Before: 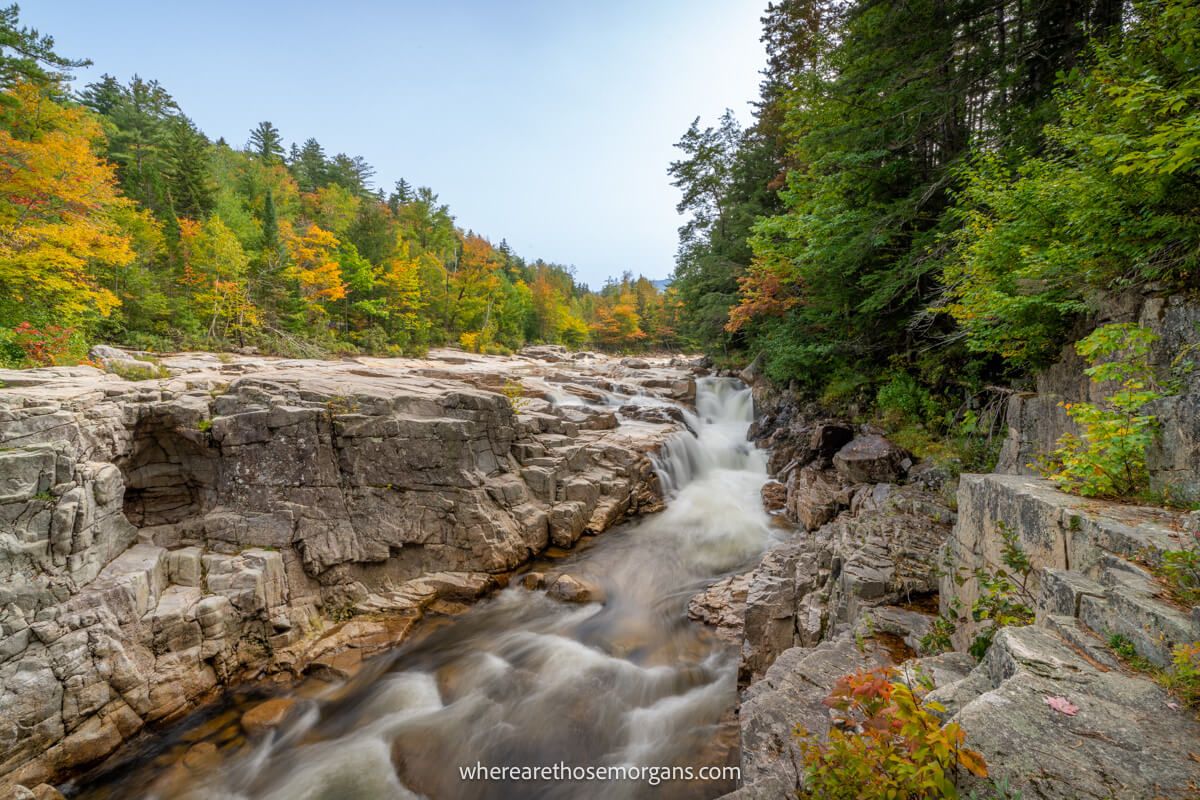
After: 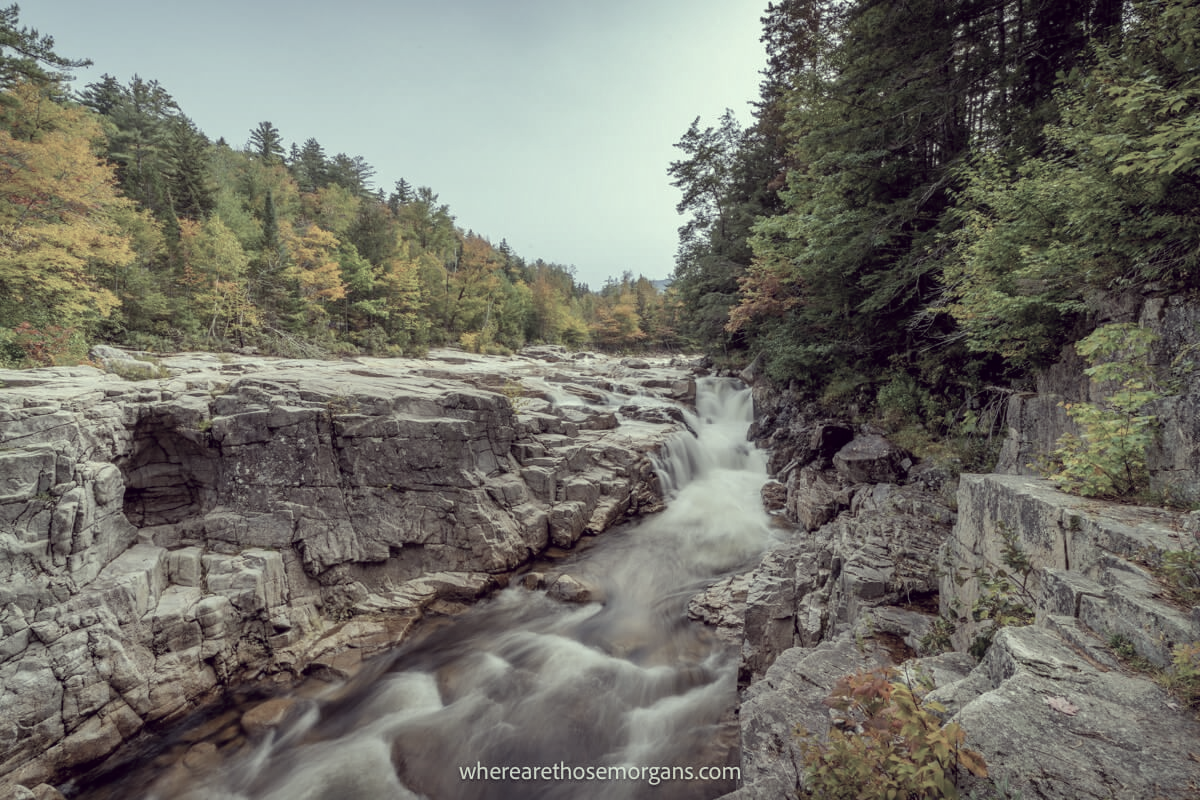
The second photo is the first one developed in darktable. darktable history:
color correction: highlights a* -20.91, highlights b* 20.73, shadows a* 19.26, shadows b* -20, saturation 0.37
shadows and highlights: shadows -20.47, white point adjustment -2.04, highlights -34.86
